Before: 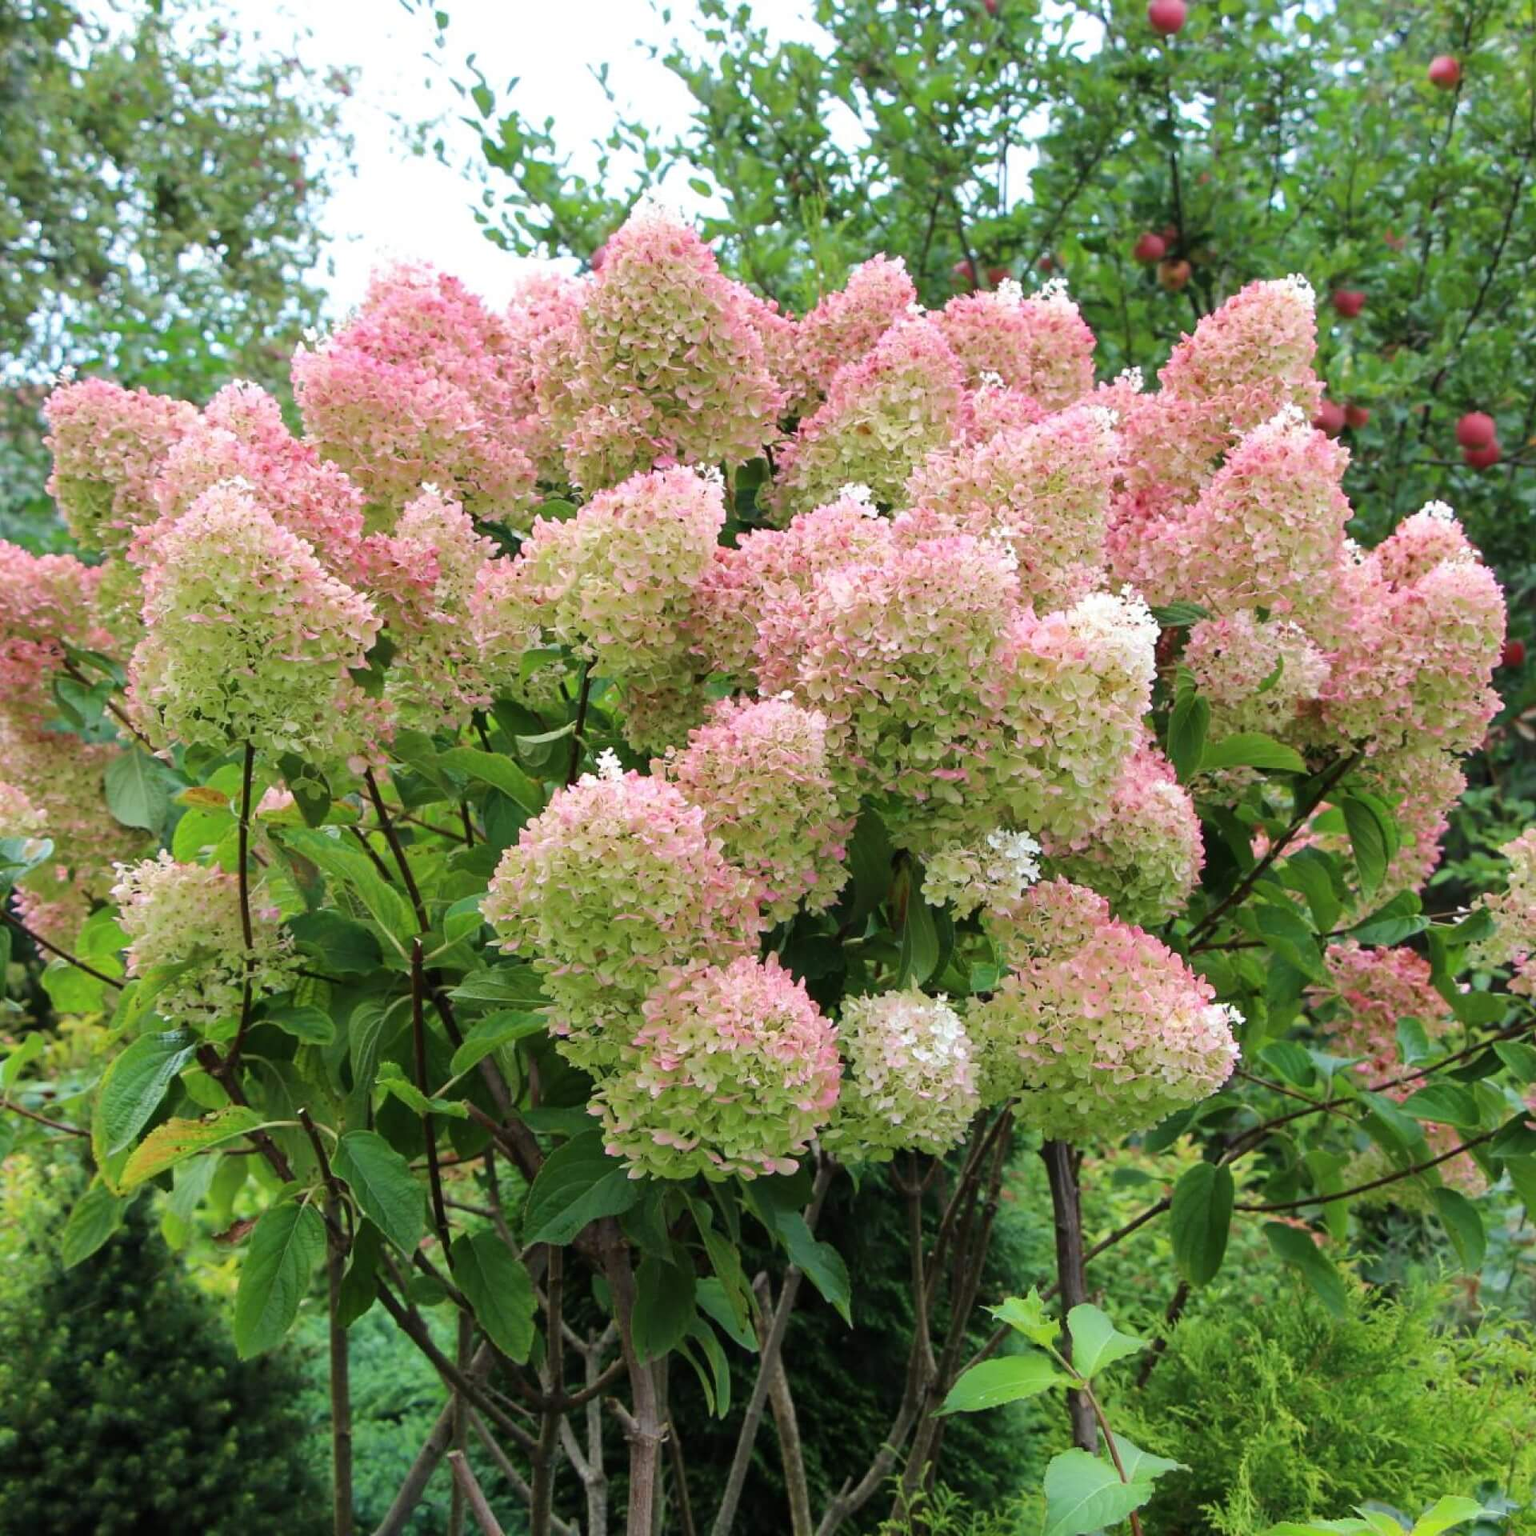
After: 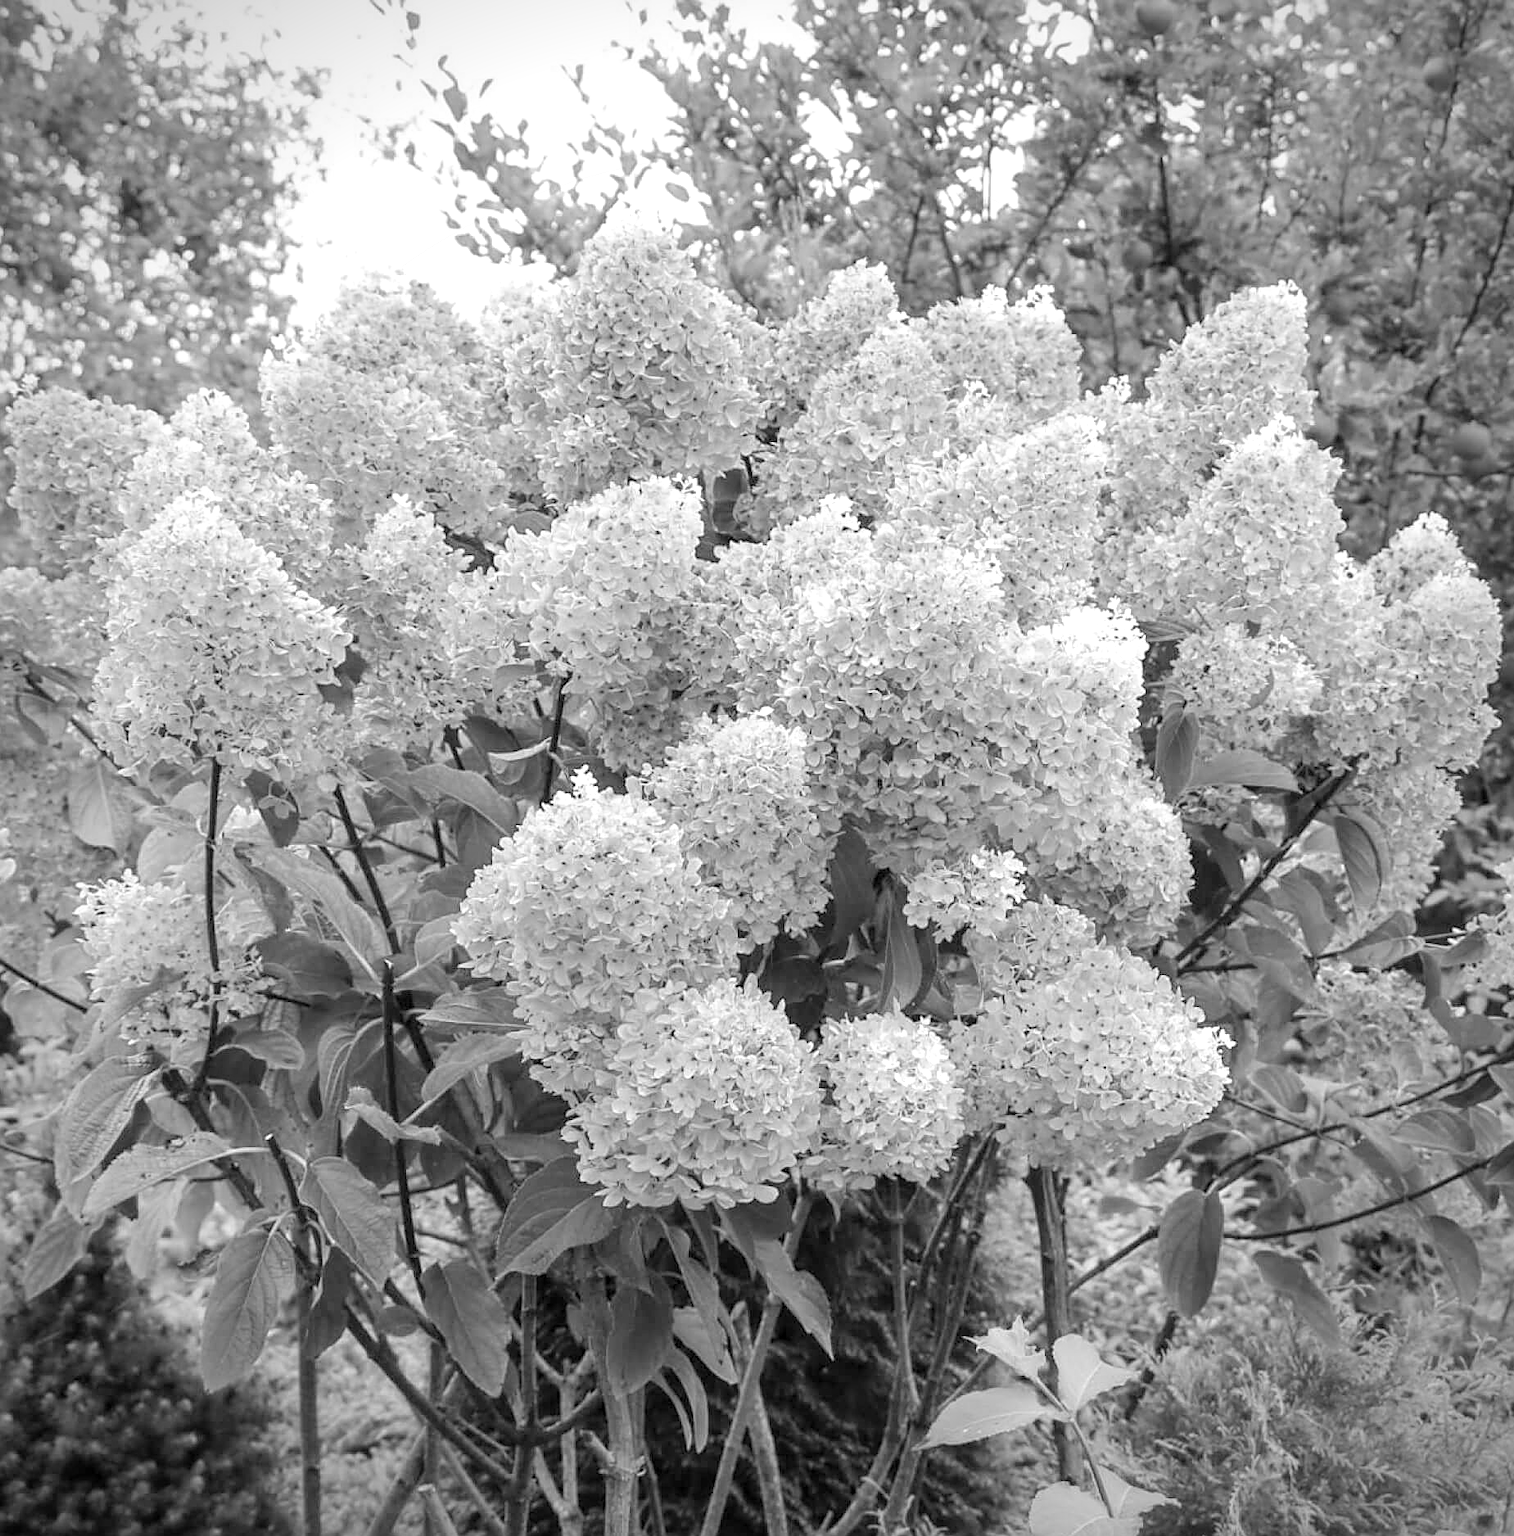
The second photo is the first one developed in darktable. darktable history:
crop and rotate: left 2.536%, right 1.107%, bottom 2.246%
levels: levels [0, 0.397, 0.955]
vignetting: unbound false
monochrome: a 2.21, b -1.33, size 2.2
local contrast: detail 130%
color correction: highlights a* 10.32, highlights b* 14.66, shadows a* -9.59, shadows b* -15.02
sharpen: on, module defaults
